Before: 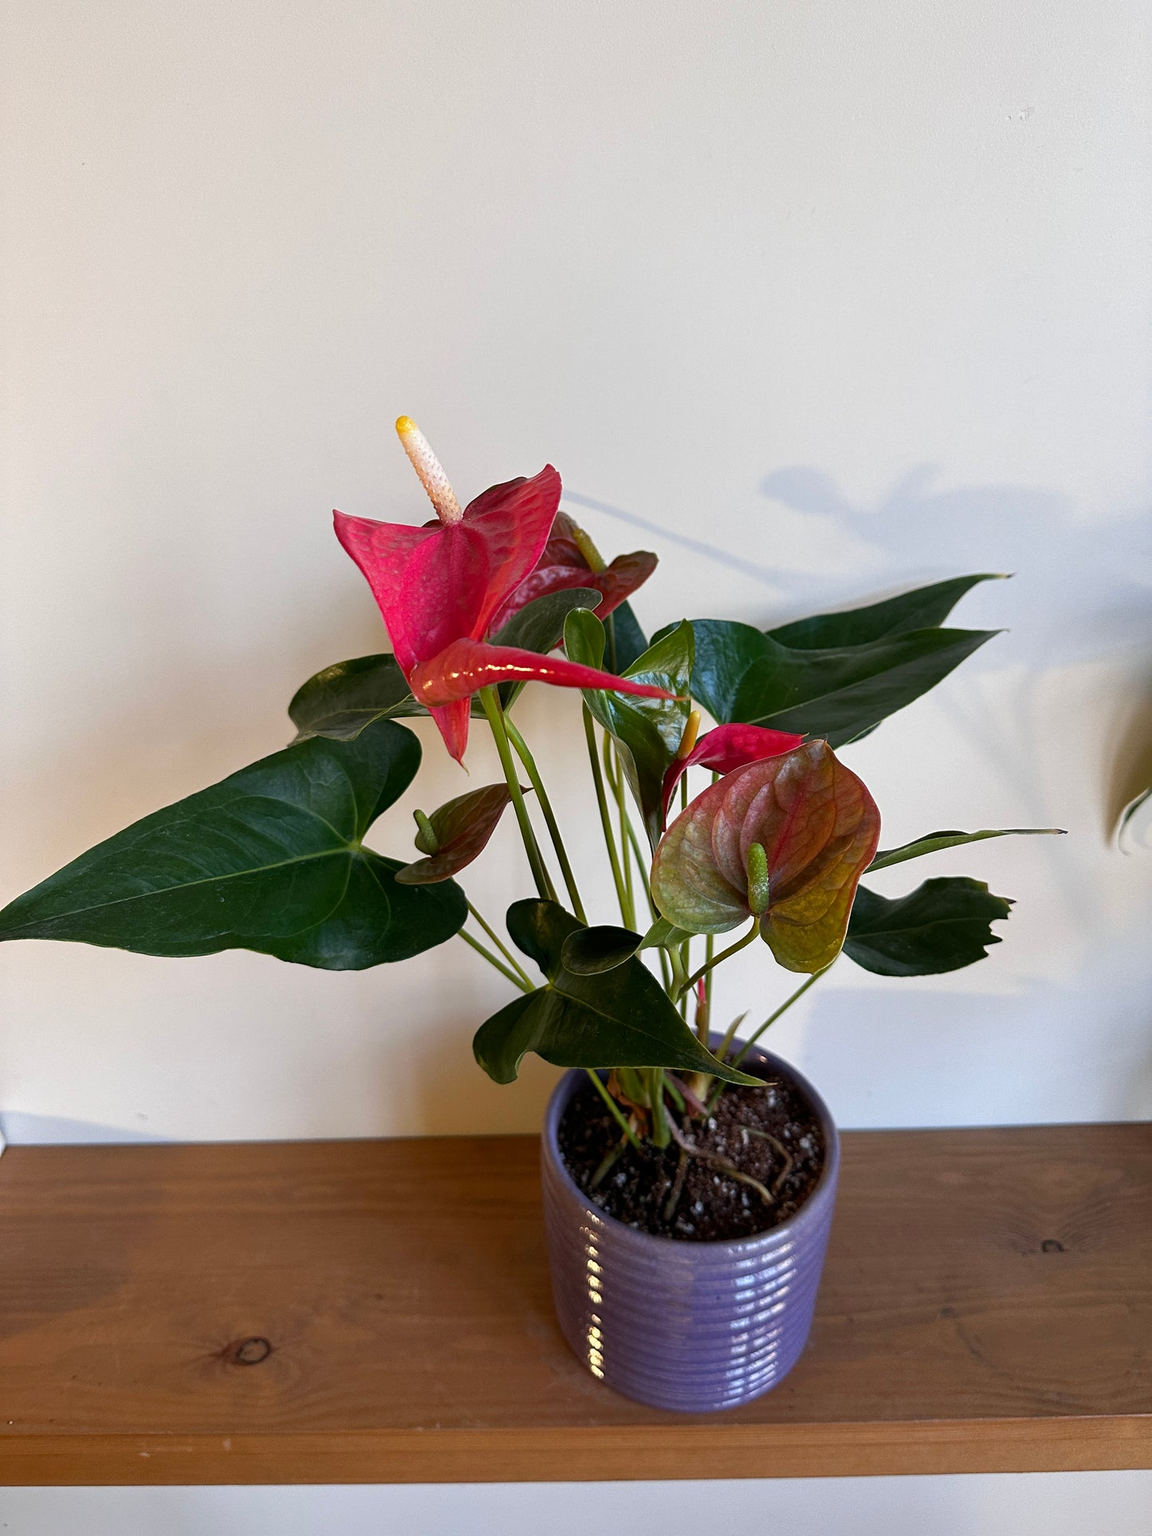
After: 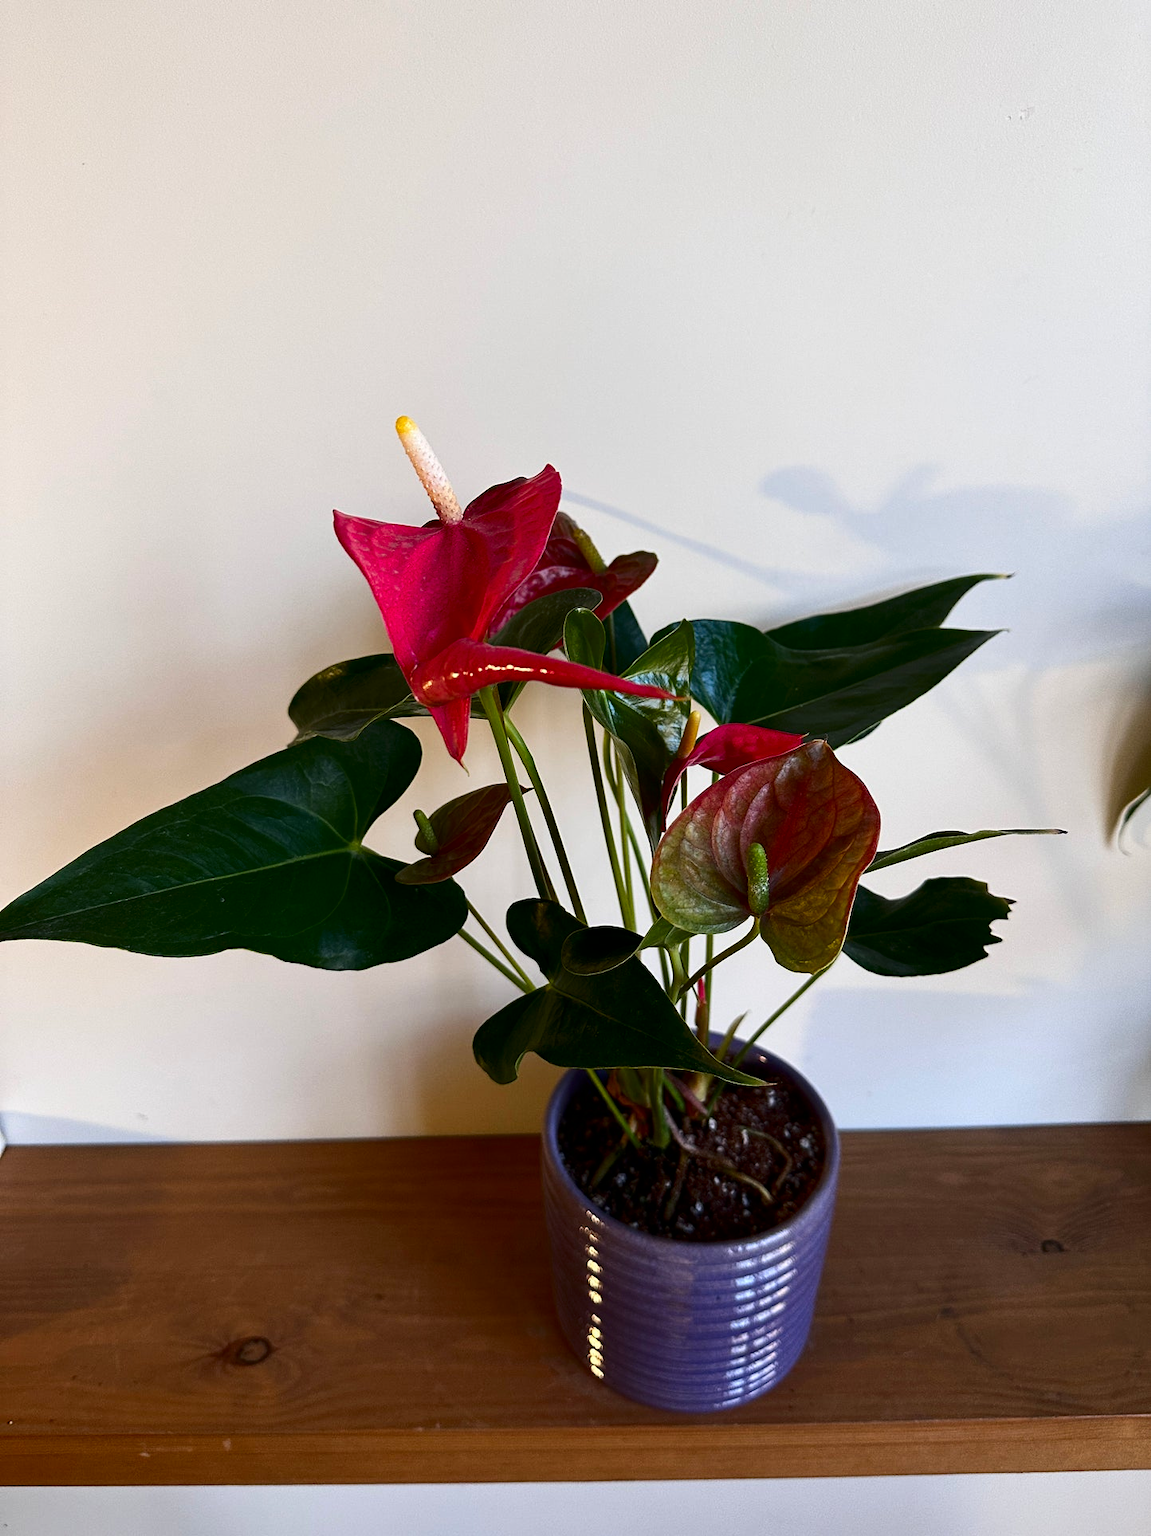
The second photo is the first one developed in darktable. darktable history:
contrast brightness saturation: contrast 0.197, brightness -0.112, saturation 0.101
